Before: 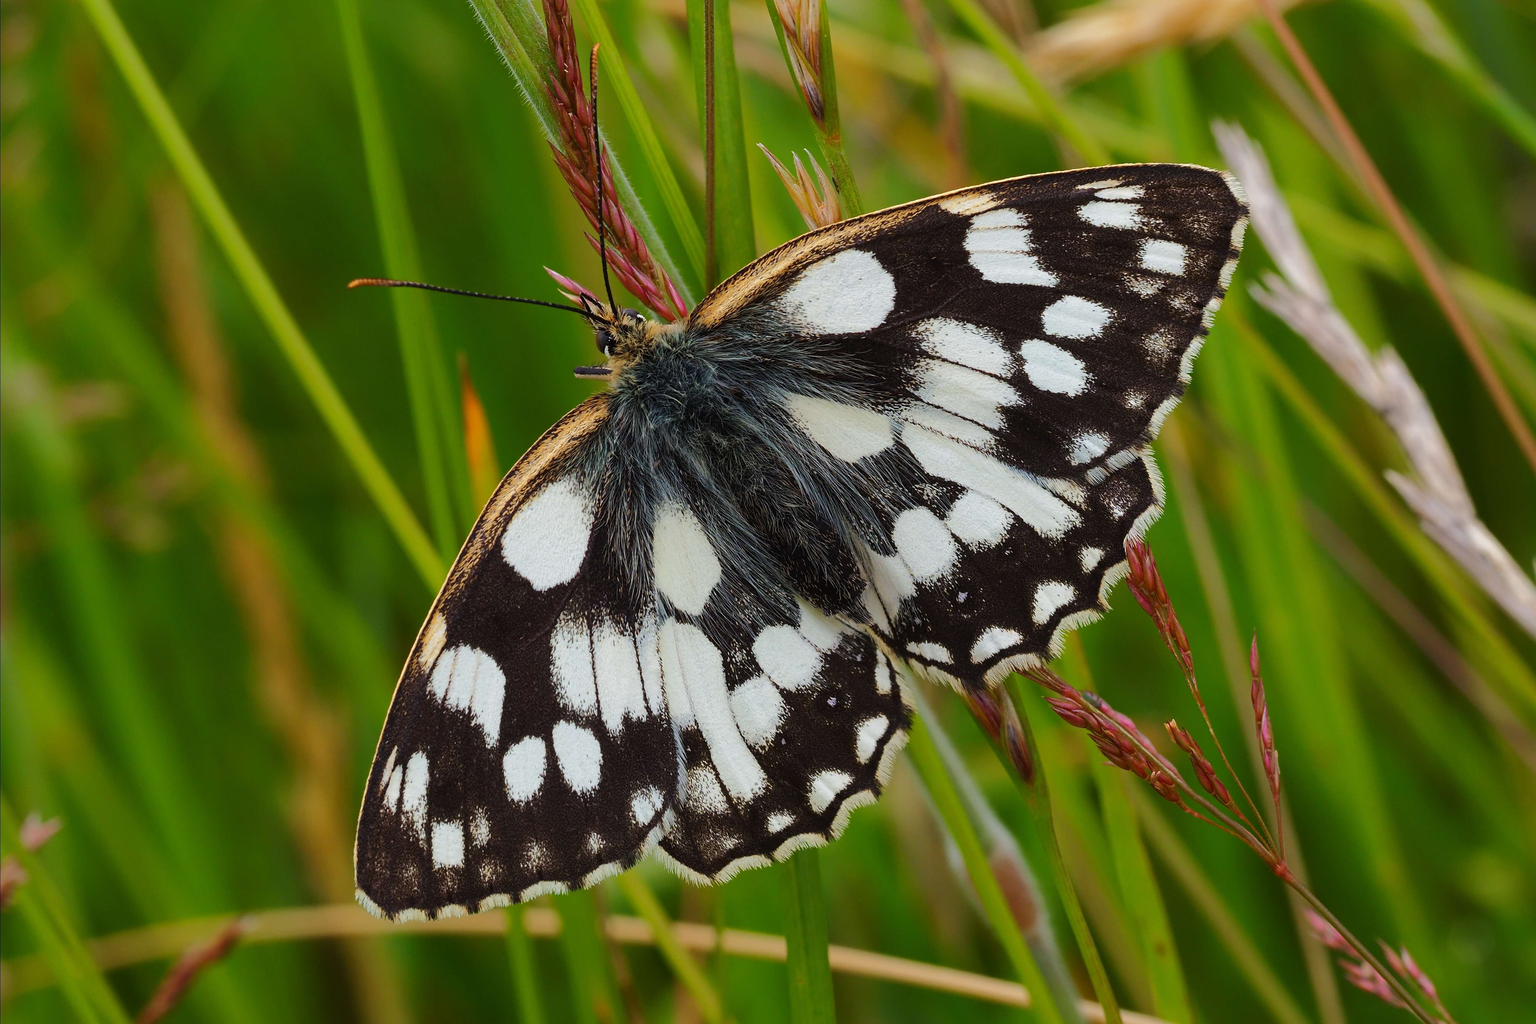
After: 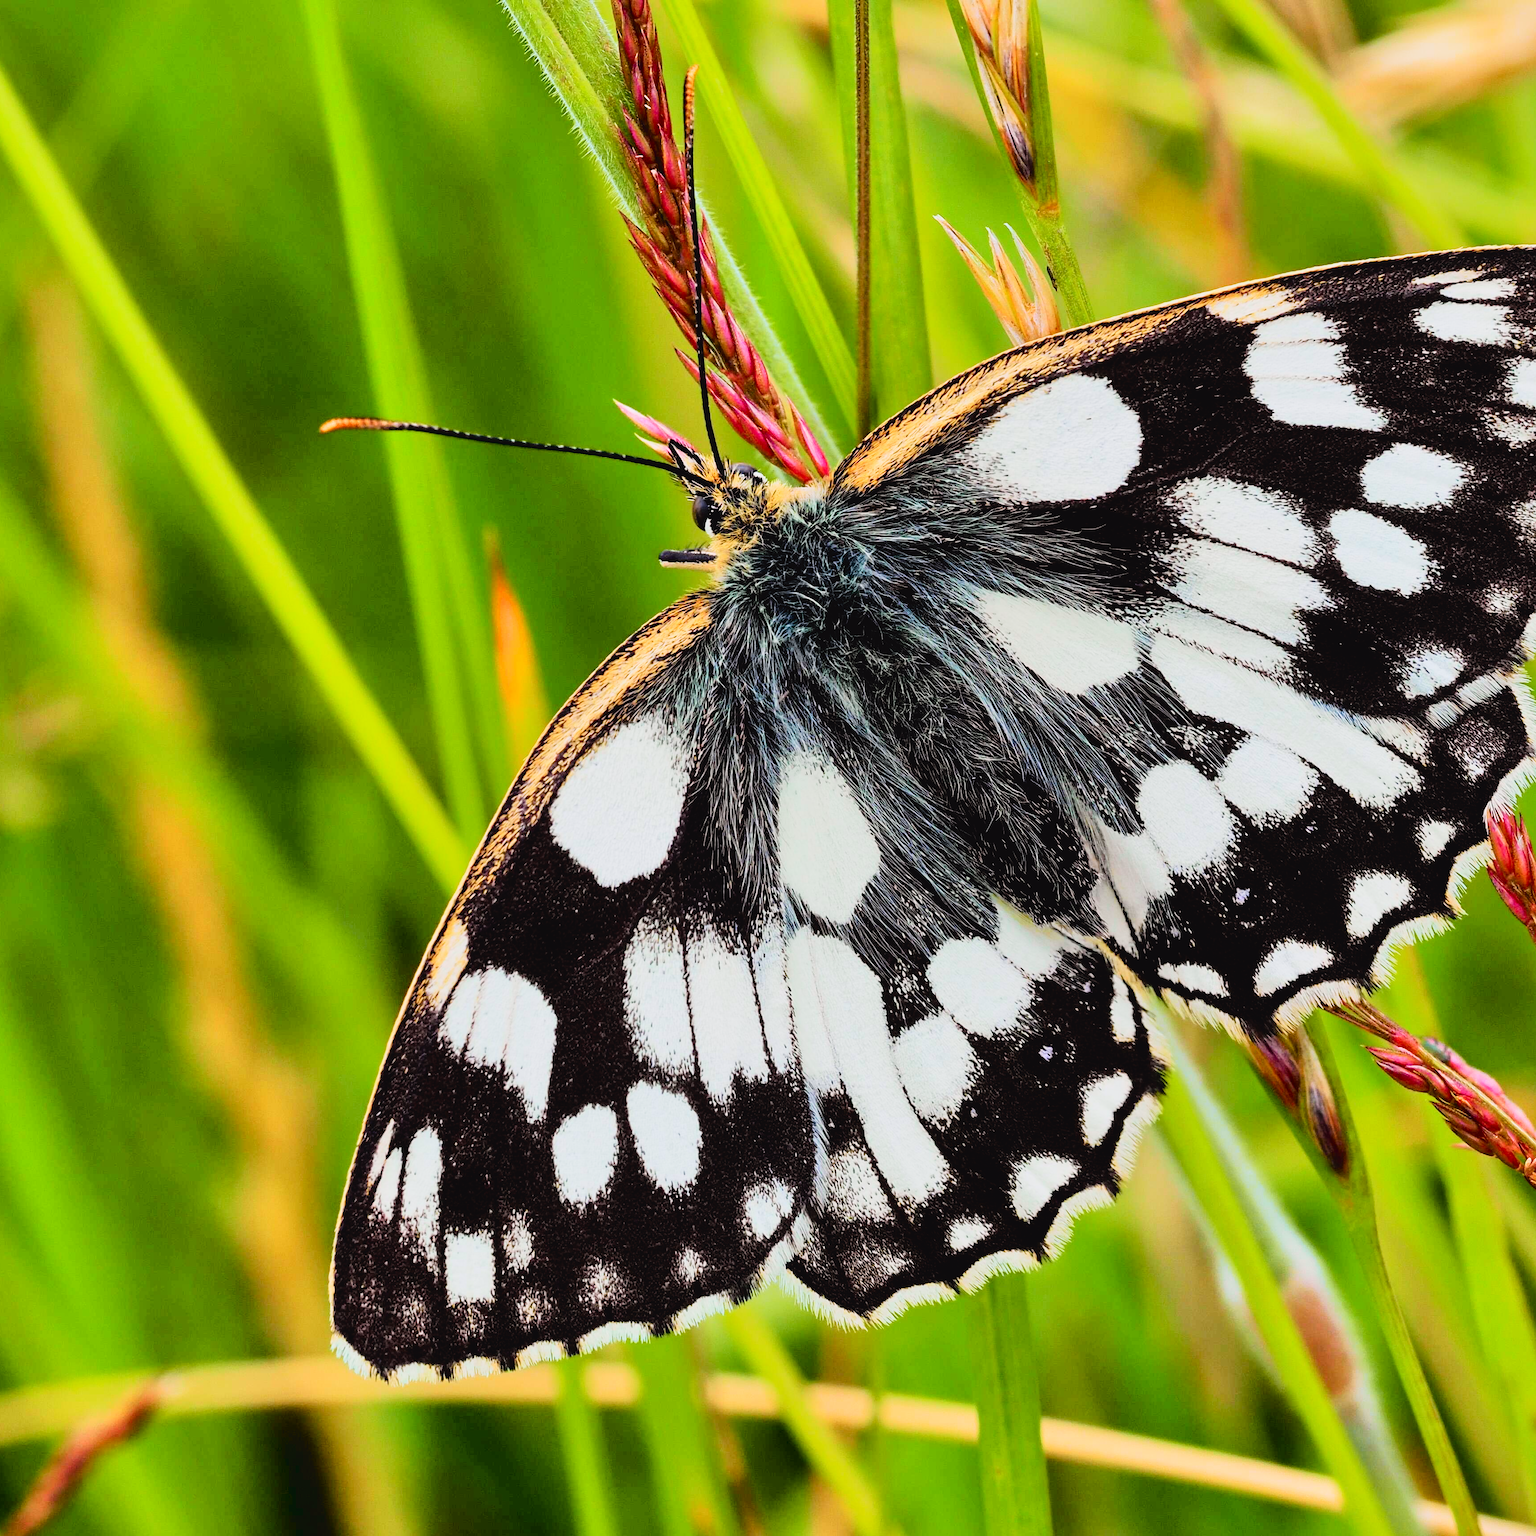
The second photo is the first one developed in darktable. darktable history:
crop and rotate: left 8.786%, right 24.548%
tone curve: curves: ch0 [(0, 0.031) (0.139, 0.084) (0.311, 0.278) (0.495, 0.544) (0.718, 0.816) (0.841, 0.909) (1, 0.967)]; ch1 [(0, 0) (0.272, 0.249) (0.388, 0.385) (0.469, 0.456) (0.495, 0.497) (0.538, 0.545) (0.578, 0.595) (0.707, 0.778) (1, 1)]; ch2 [(0, 0) (0.125, 0.089) (0.353, 0.329) (0.443, 0.408) (0.502, 0.499) (0.557, 0.531) (0.608, 0.631) (1, 1)], color space Lab, independent channels, preserve colors none
filmic rgb: black relative exposure -5 EV, hardness 2.88, contrast 1.3, highlights saturation mix -30%
tone equalizer: -7 EV 0.15 EV, -6 EV 0.6 EV, -5 EV 1.15 EV, -4 EV 1.33 EV, -3 EV 1.15 EV, -2 EV 0.6 EV, -1 EV 0.15 EV, mask exposure compensation -0.5 EV
